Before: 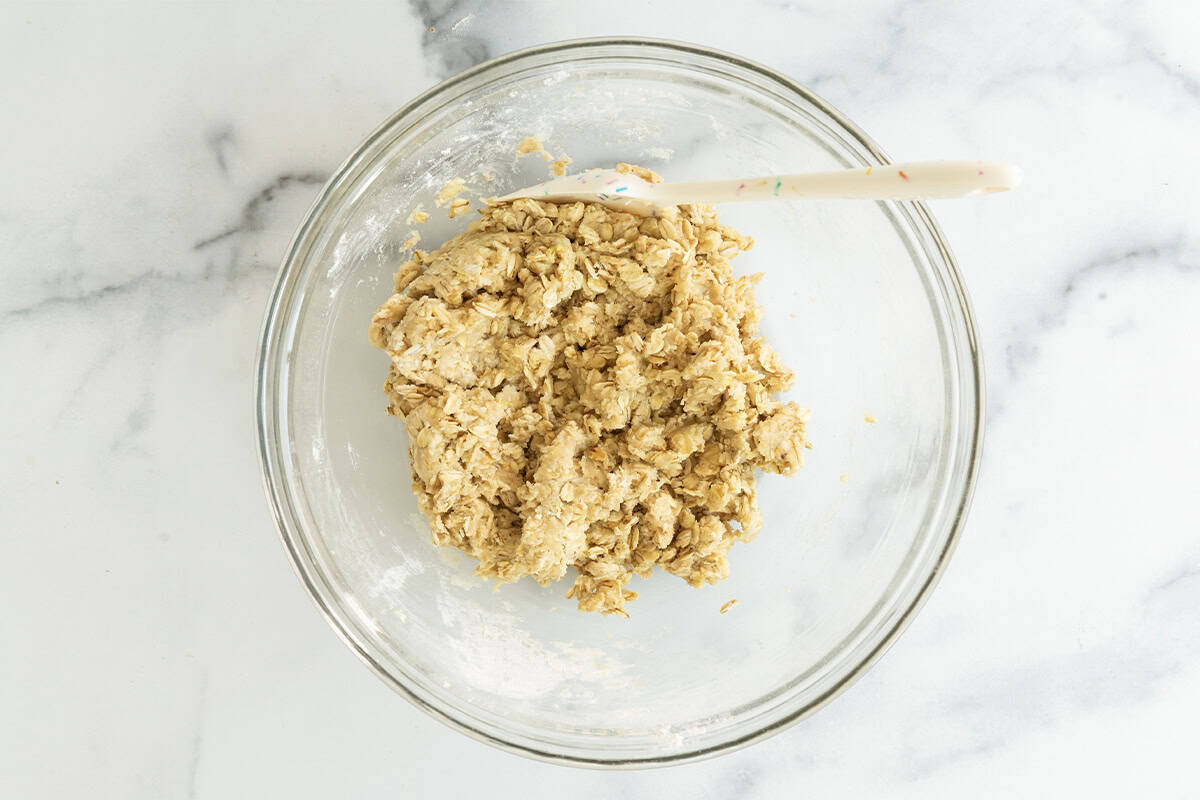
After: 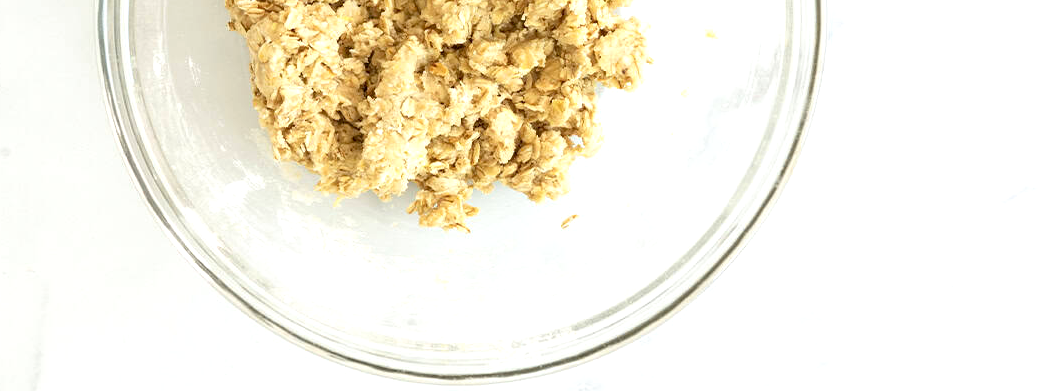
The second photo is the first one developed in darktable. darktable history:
crop and rotate: left 13.306%, top 48.129%, bottom 2.928%
exposure: black level correction 0.005, exposure 0.417 EV, compensate highlight preservation false
